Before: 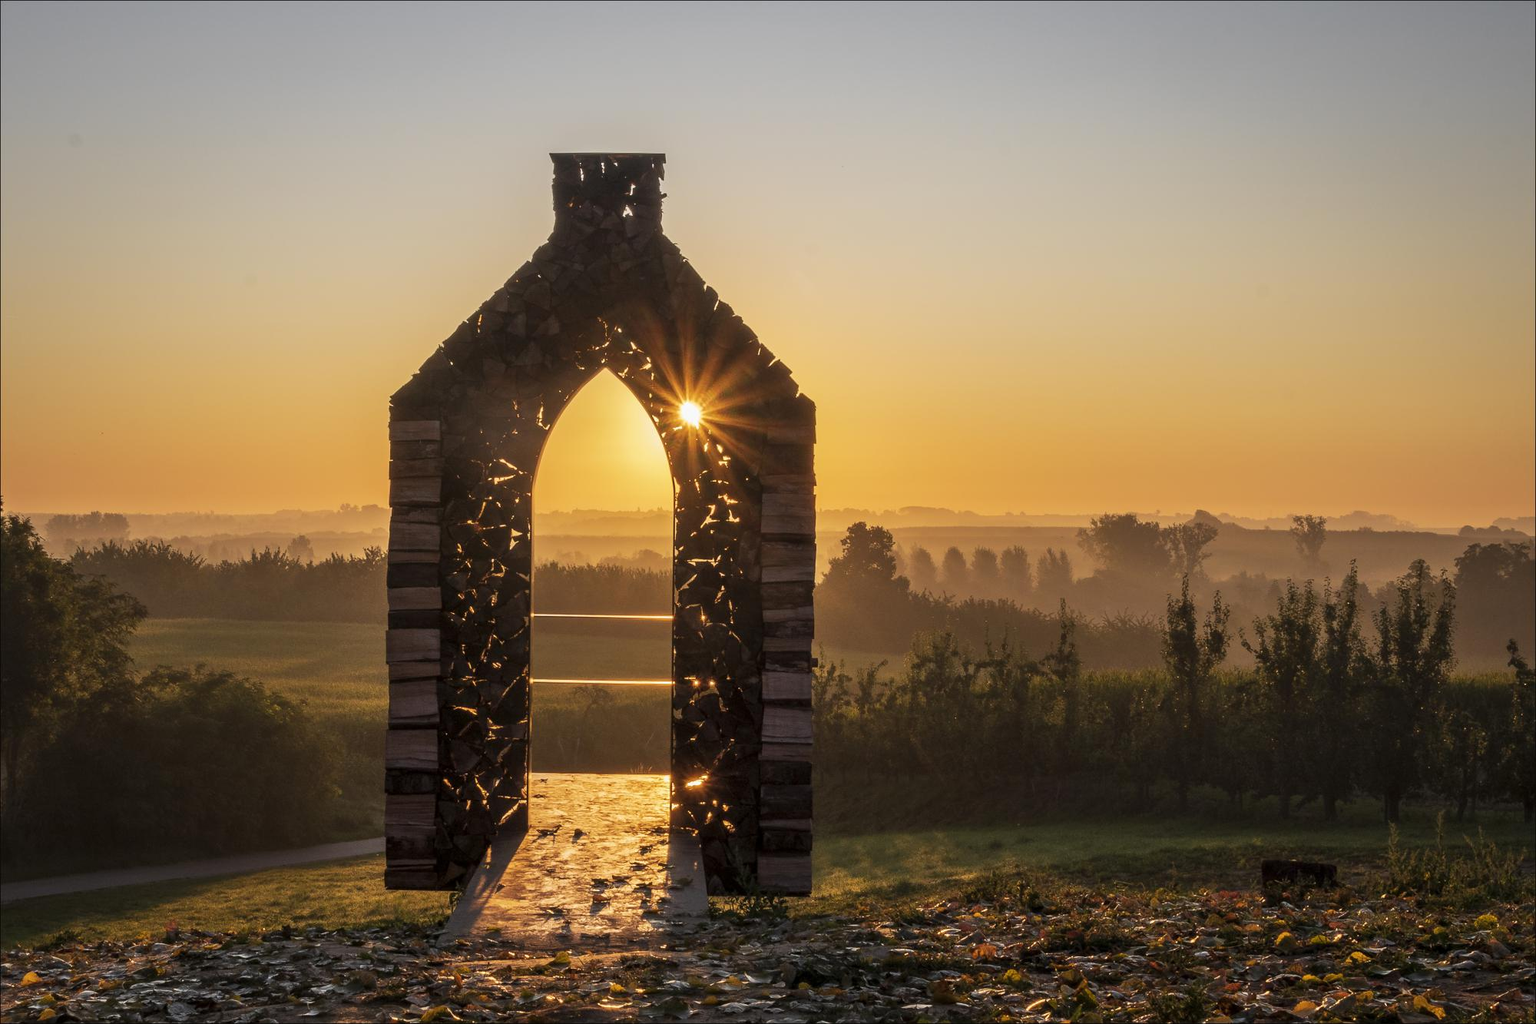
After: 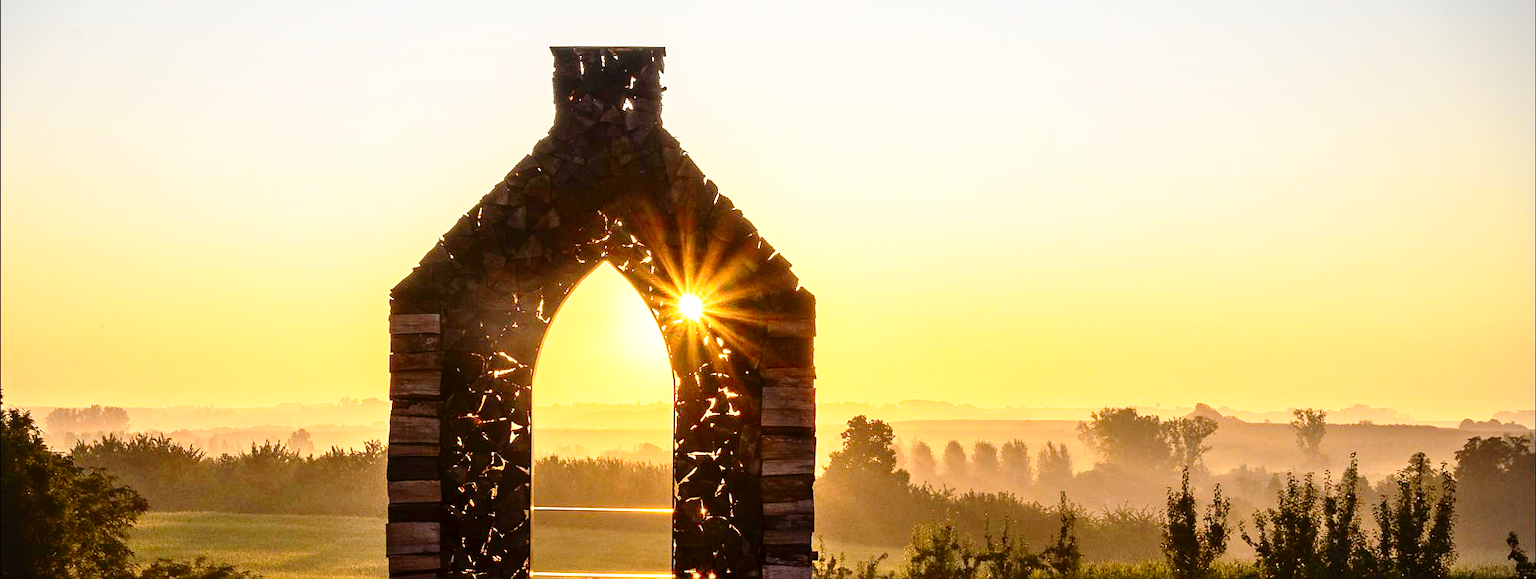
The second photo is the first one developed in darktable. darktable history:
crop and rotate: top 10.478%, bottom 32.853%
contrast brightness saturation: contrast 0.19, brightness -0.111, saturation 0.212
base curve: curves: ch0 [(0, 0) (0.028, 0.03) (0.121, 0.232) (0.46, 0.748) (0.859, 0.968) (1, 1)], preserve colors none
vignetting: fall-off start 99.55%, brightness -0.444, saturation -0.688, center (-0.032, -0.04), width/height ratio 1.323
exposure: black level correction 0, exposure 0.68 EV, compensate exposure bias true, compensate highlight preservation false
sharpen: amount 0.205
